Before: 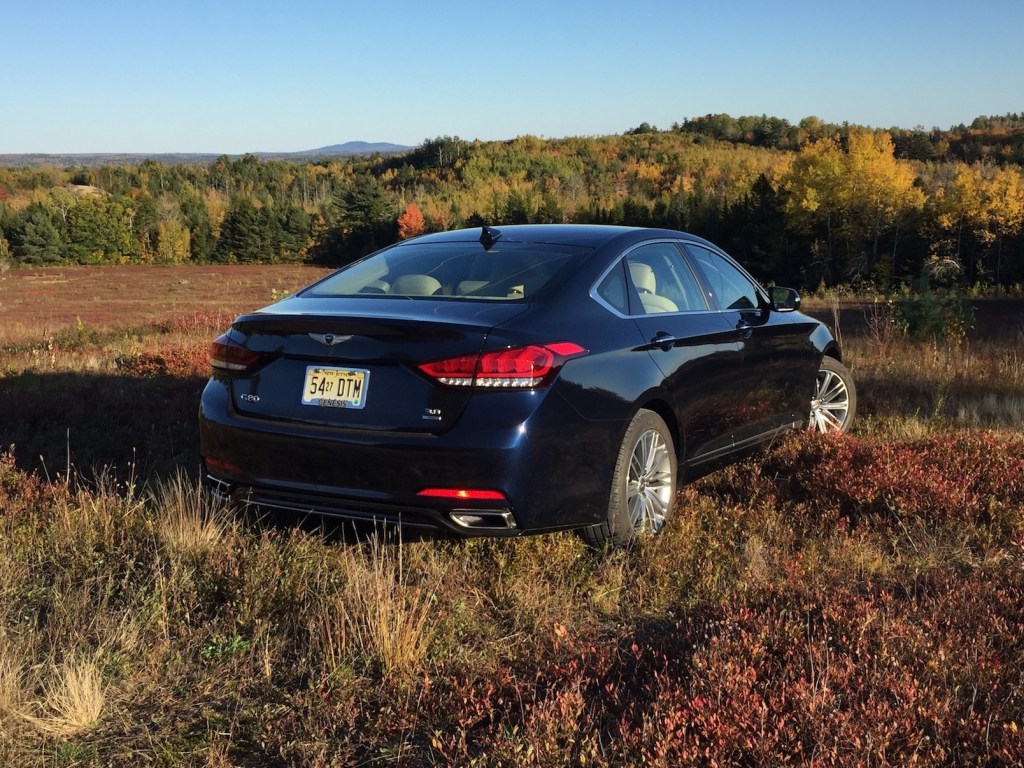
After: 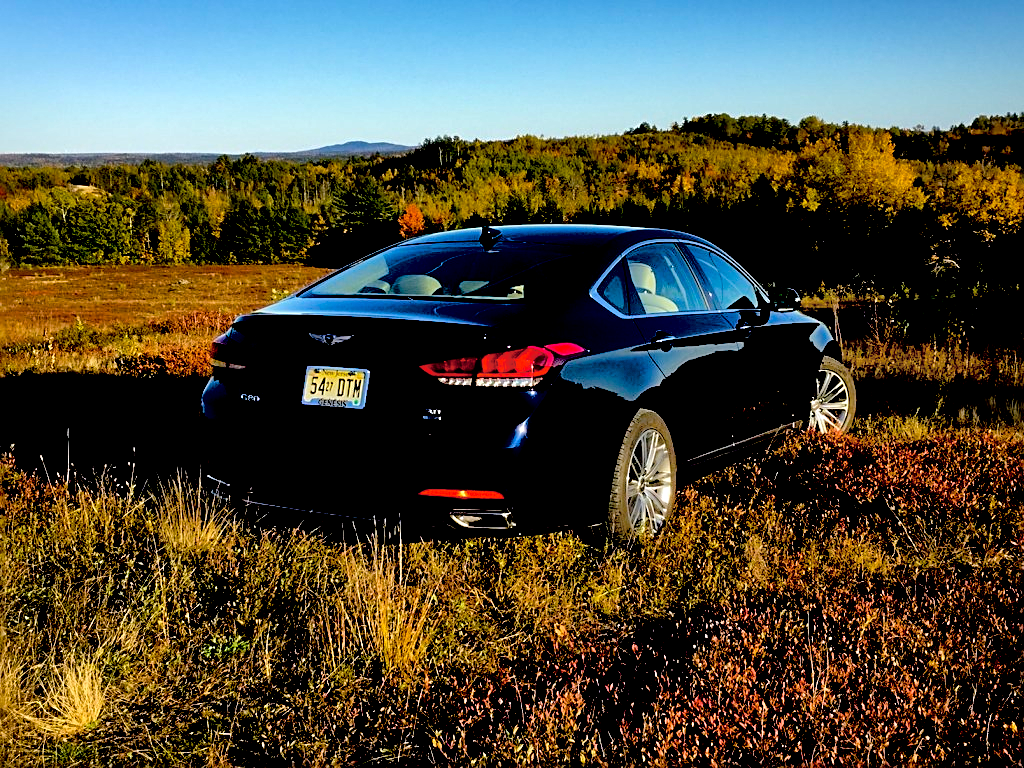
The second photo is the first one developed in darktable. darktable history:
local contrast: mode bilateral grid, contrast 44, coarseness 69, detail 214%, midtone range 0.2
sharpen: on, module defaults
exposure: black level correction 0.056, exposure -0.039 EV, compensate highlight preservation false
color balance rgb: perceptual saturation grading › global saturation 40%, global vibrance 15%
